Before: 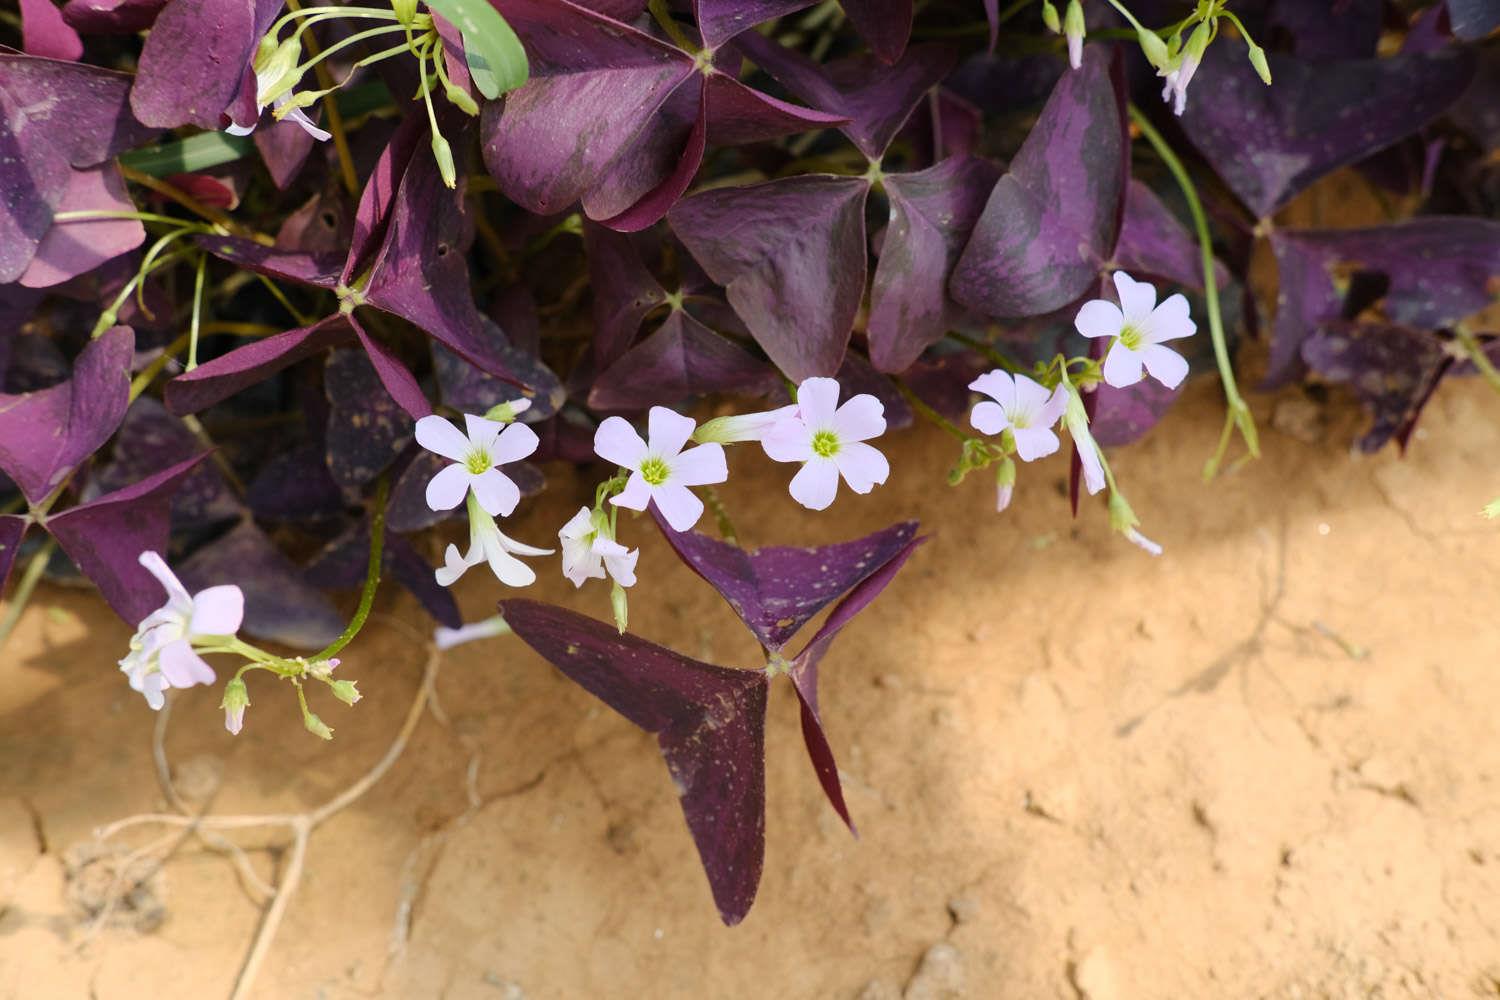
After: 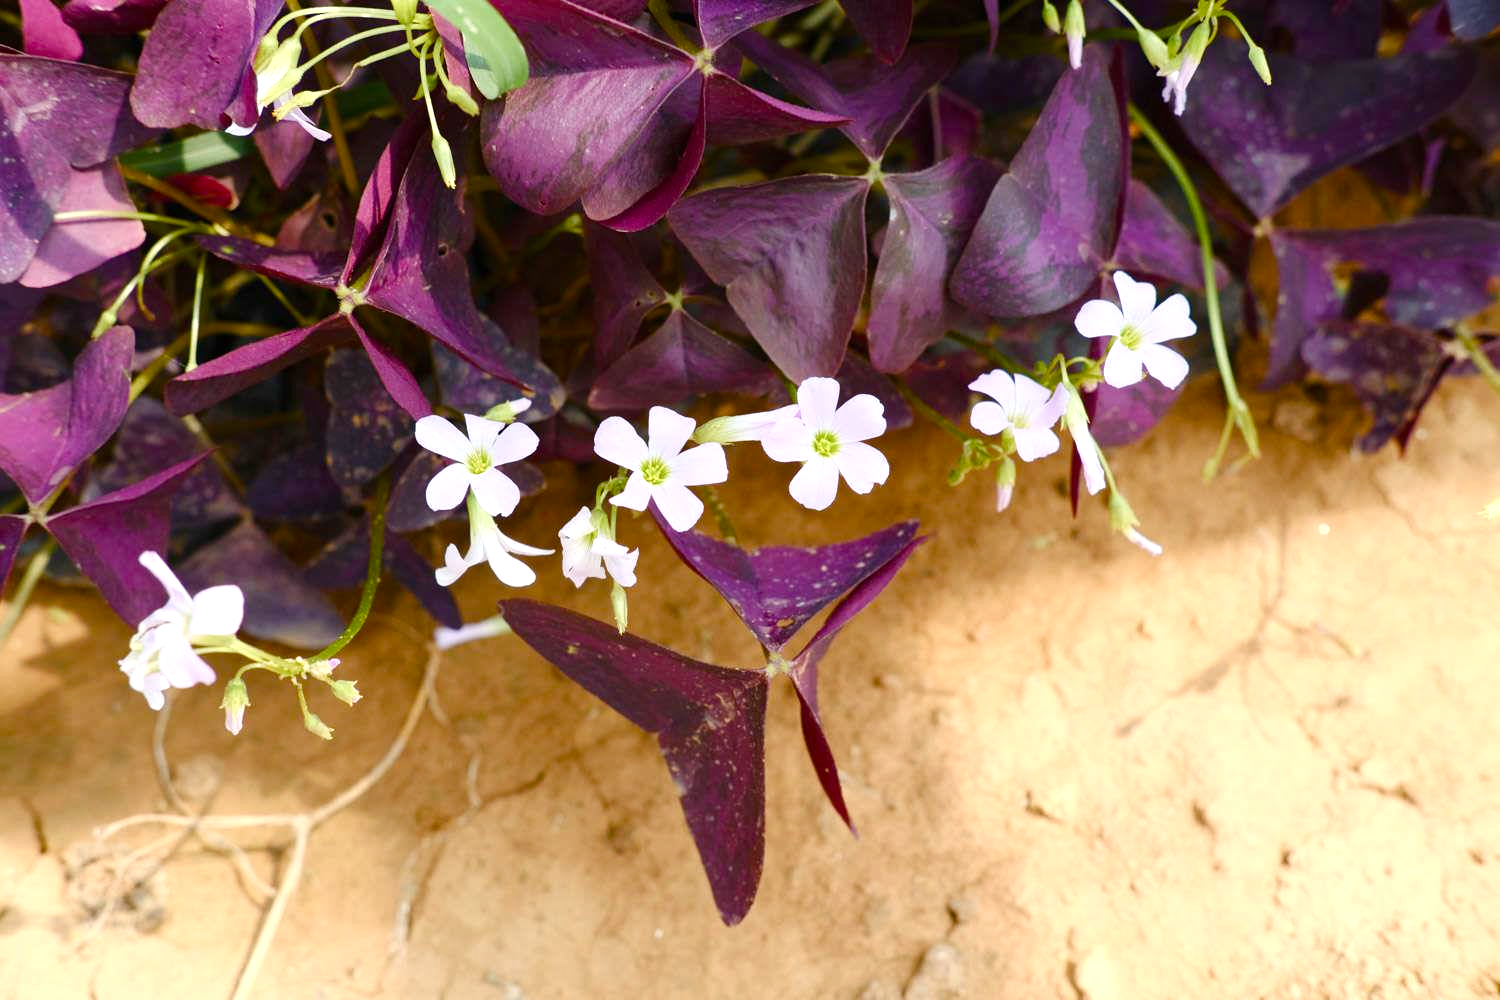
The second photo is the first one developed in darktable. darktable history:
contrast brightness saturation: contrast 0.079, saturation 0.019
color balance rgb: perceptual saturation grading › global saturation 20%, perceptual saturation grading › highlights -50.115%, perceptual saturation grading › shadows 30.021%, perceptual brilliance grading › global brilliance 12.329%, global vibrance 20%
